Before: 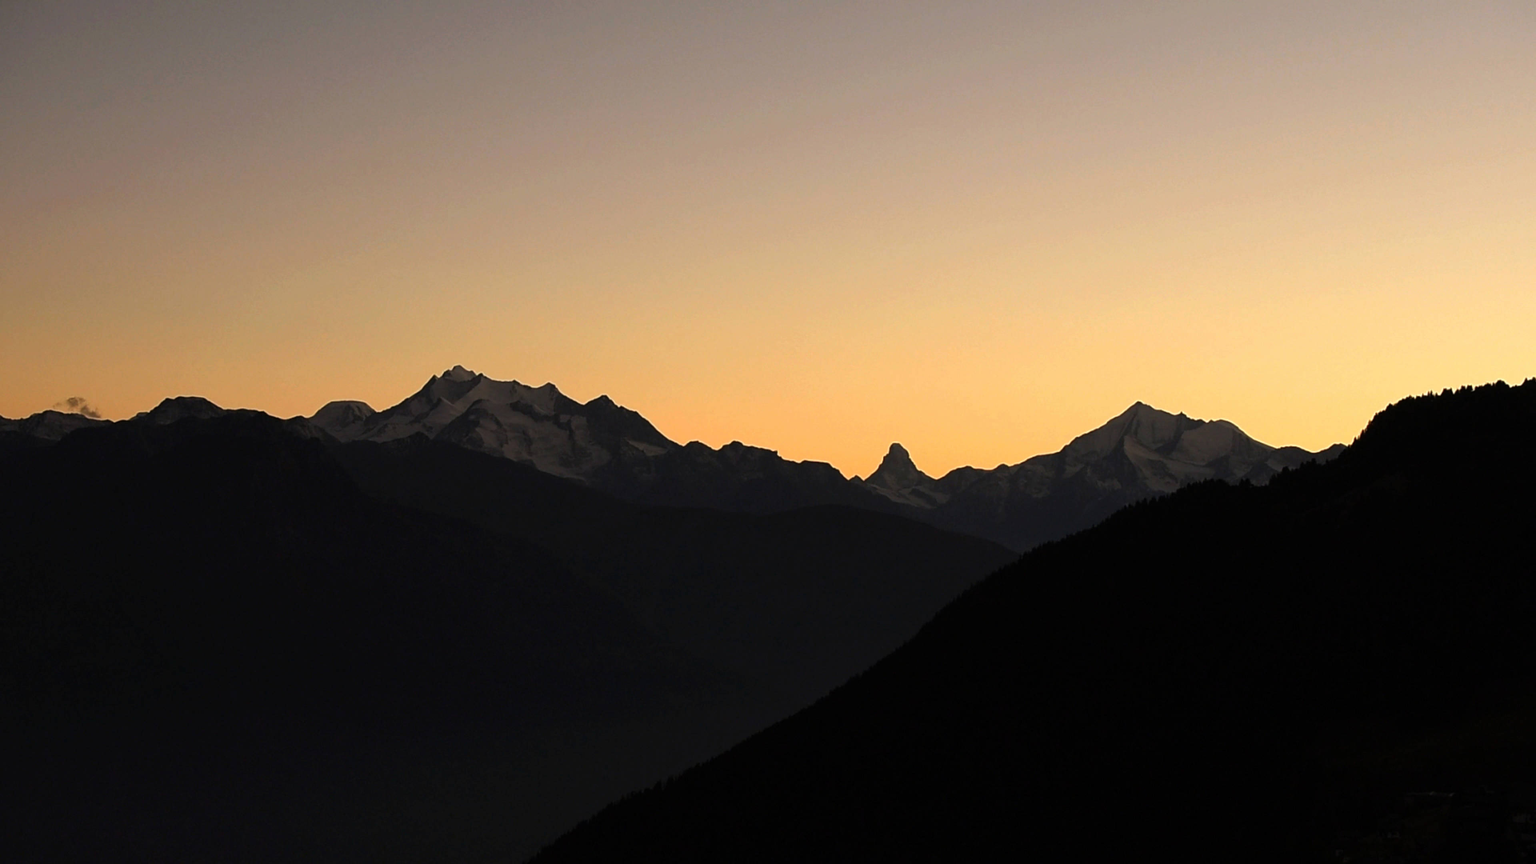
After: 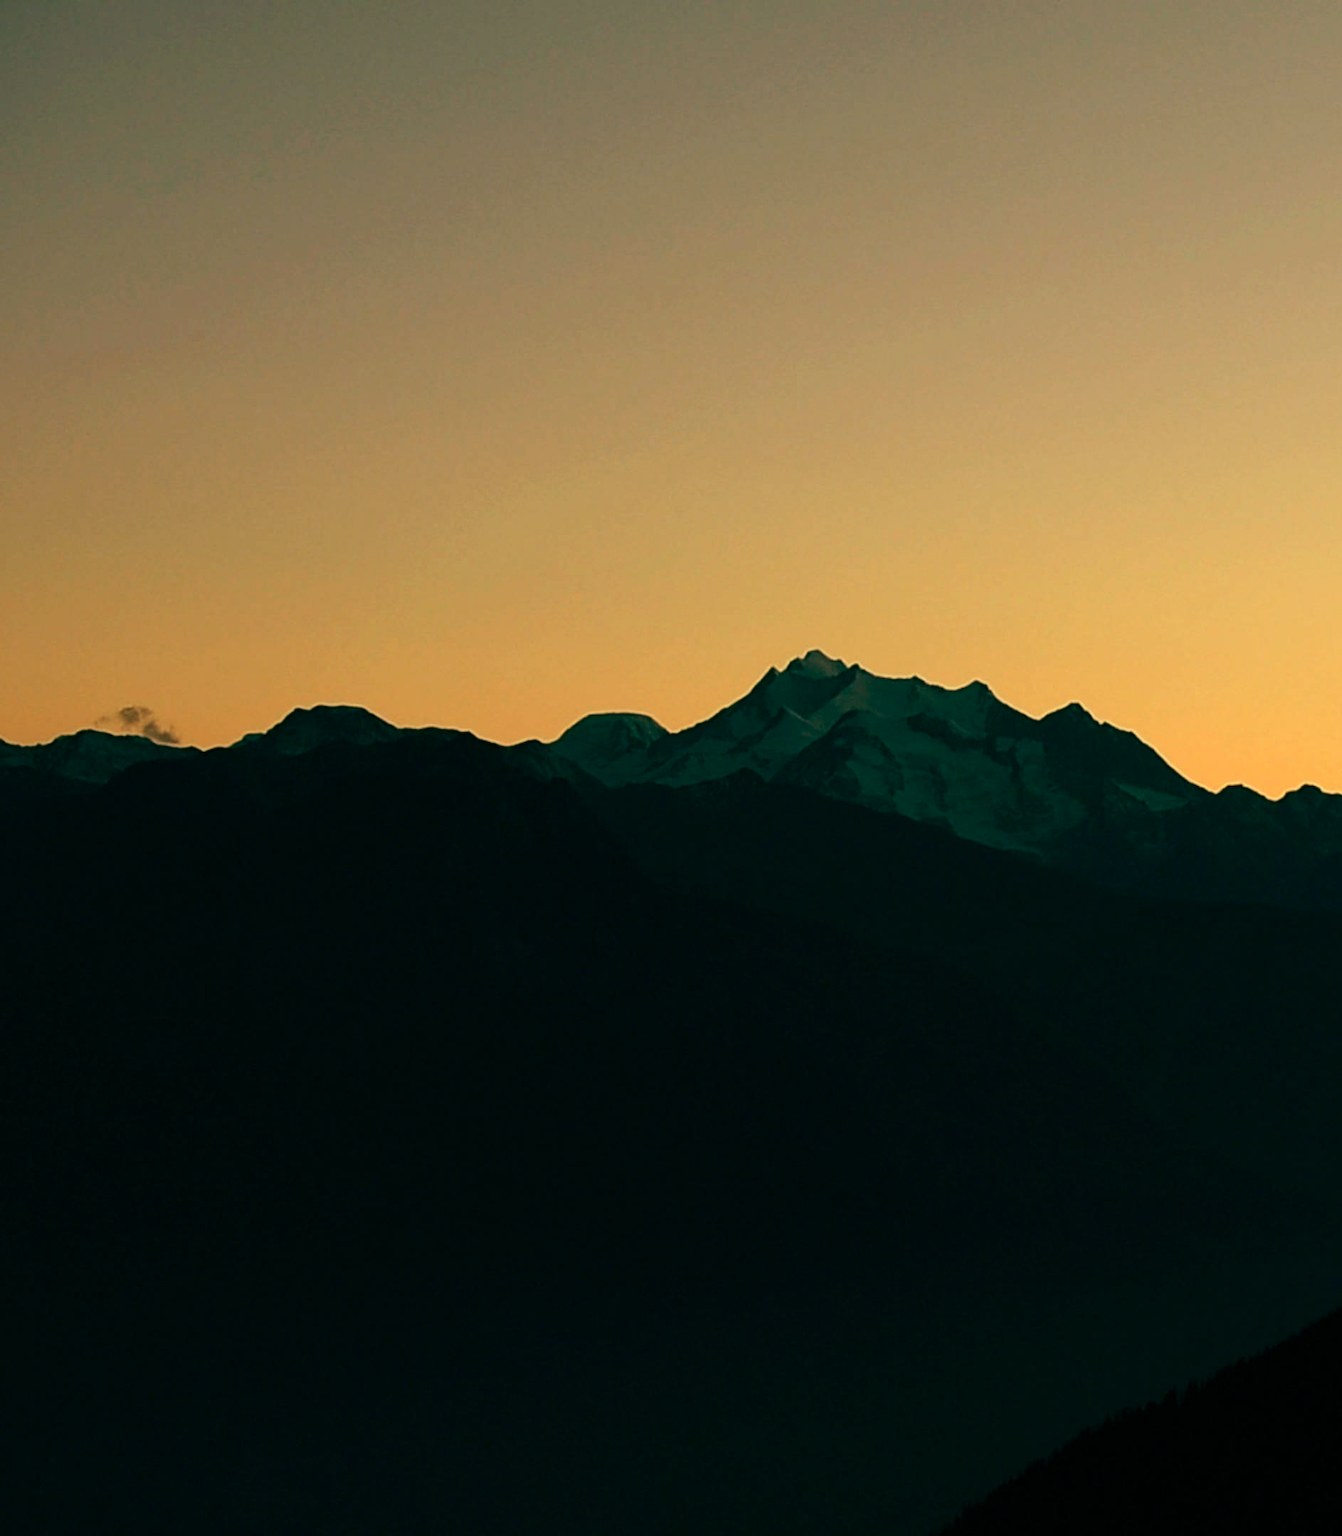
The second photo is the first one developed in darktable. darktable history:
crop and rotate: left 0%, top 0%, right 50.845%
color balance: mode lift, gamma, gain (sRGB), lift [1, 0.69, 1, 1], gamma [1, 1.482, 1, 1], gain [1, 1, 1, 0.802]
